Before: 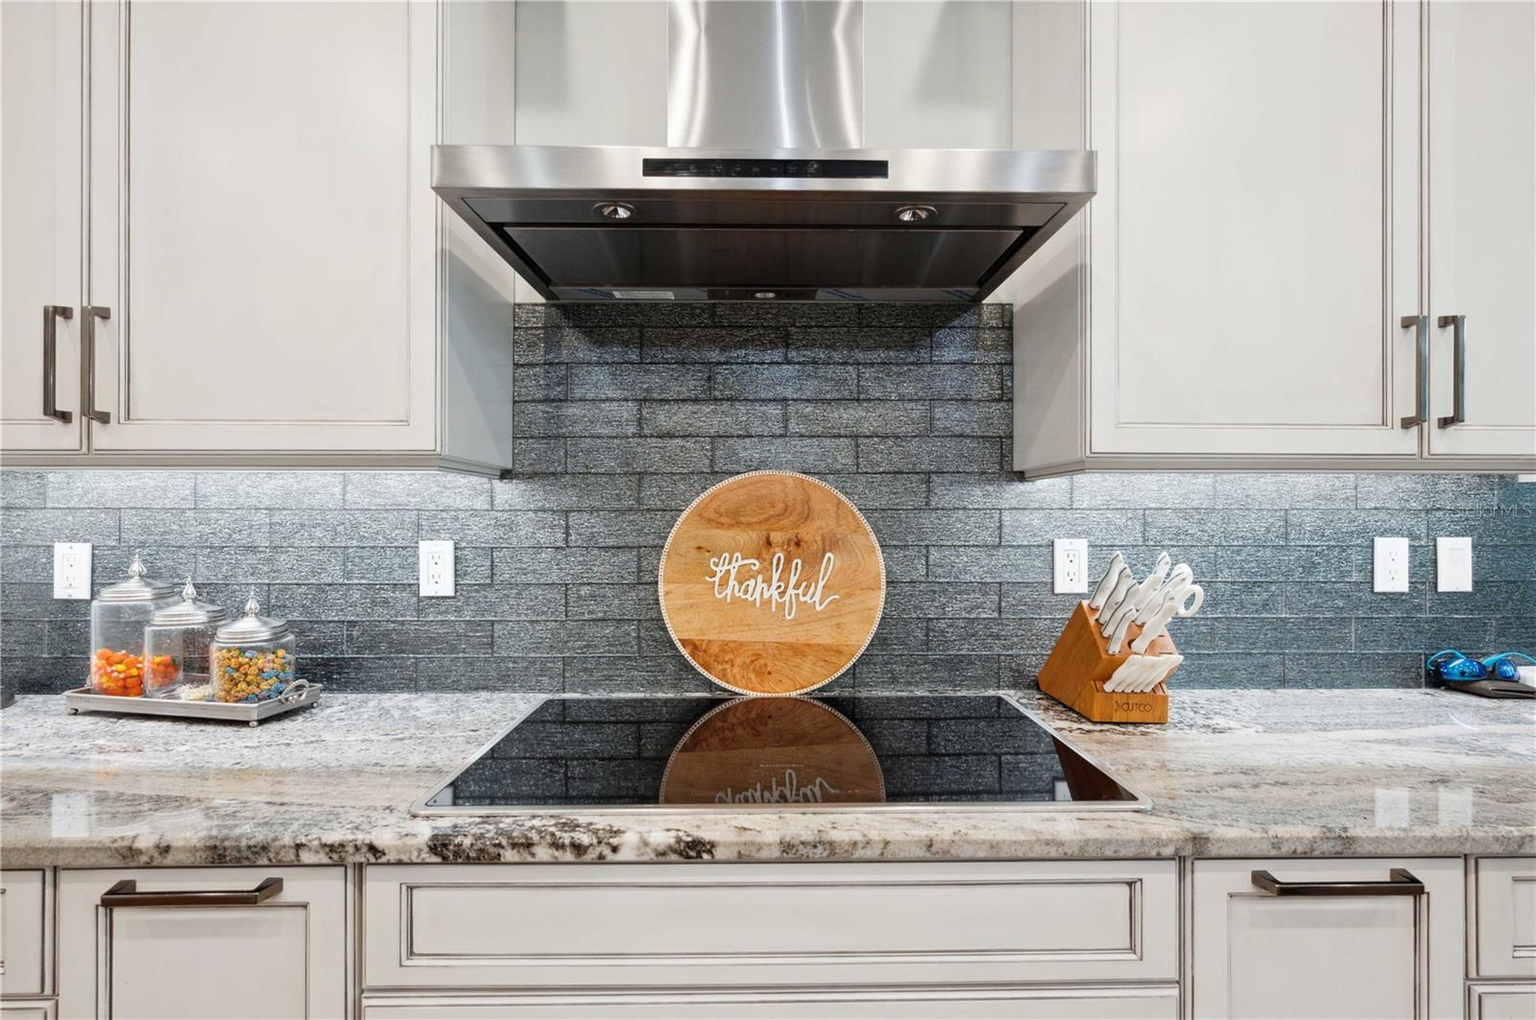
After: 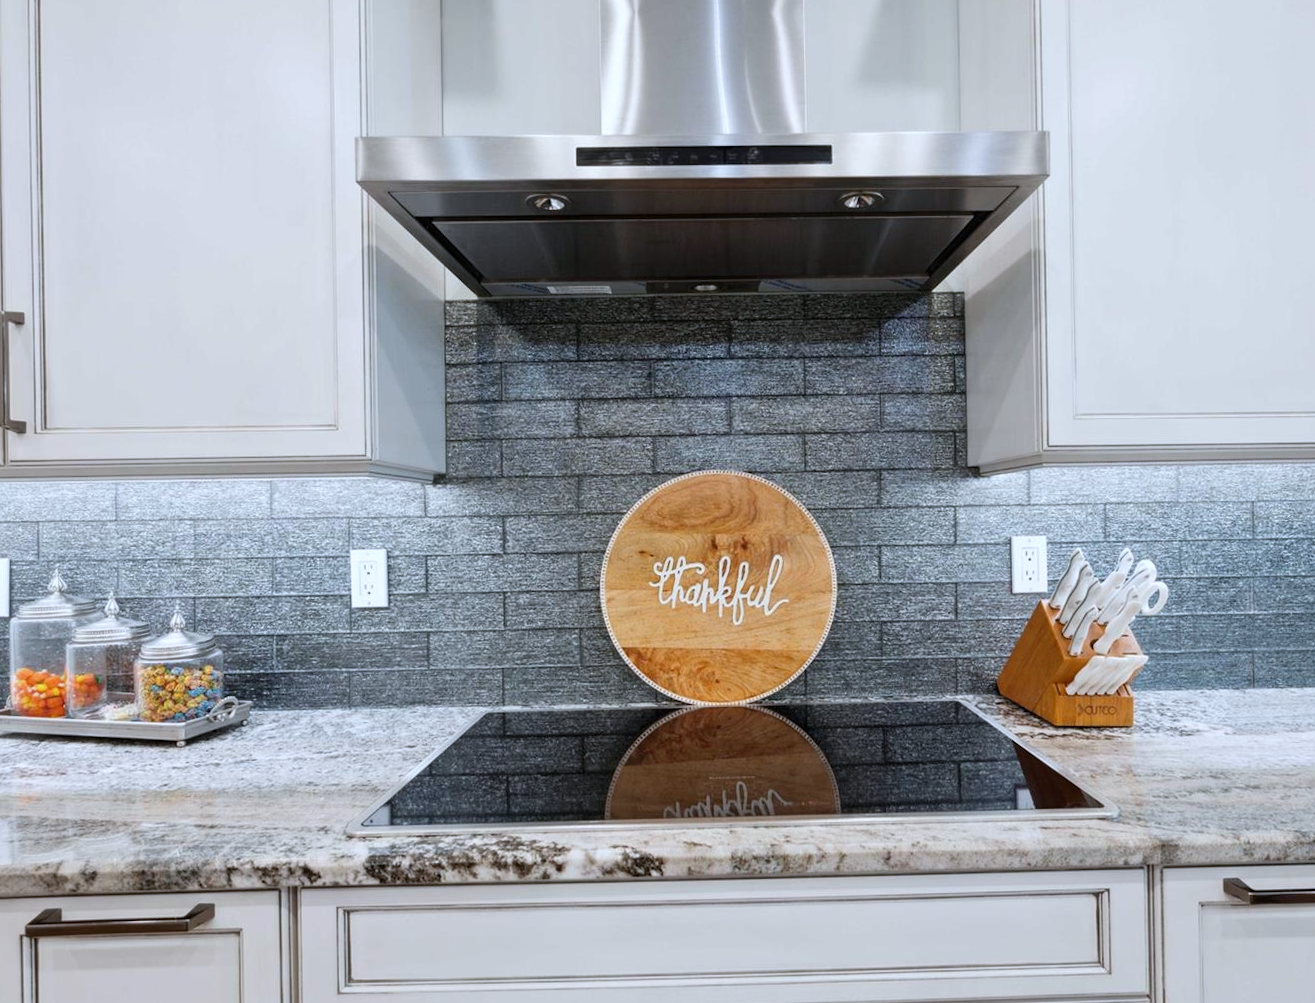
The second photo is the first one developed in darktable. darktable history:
crop and rotate: angle 1°, left 4.281%, top 0.642%, right 11.383%, bottom 2.486%
white balance: red 0.954, blue 1.079
